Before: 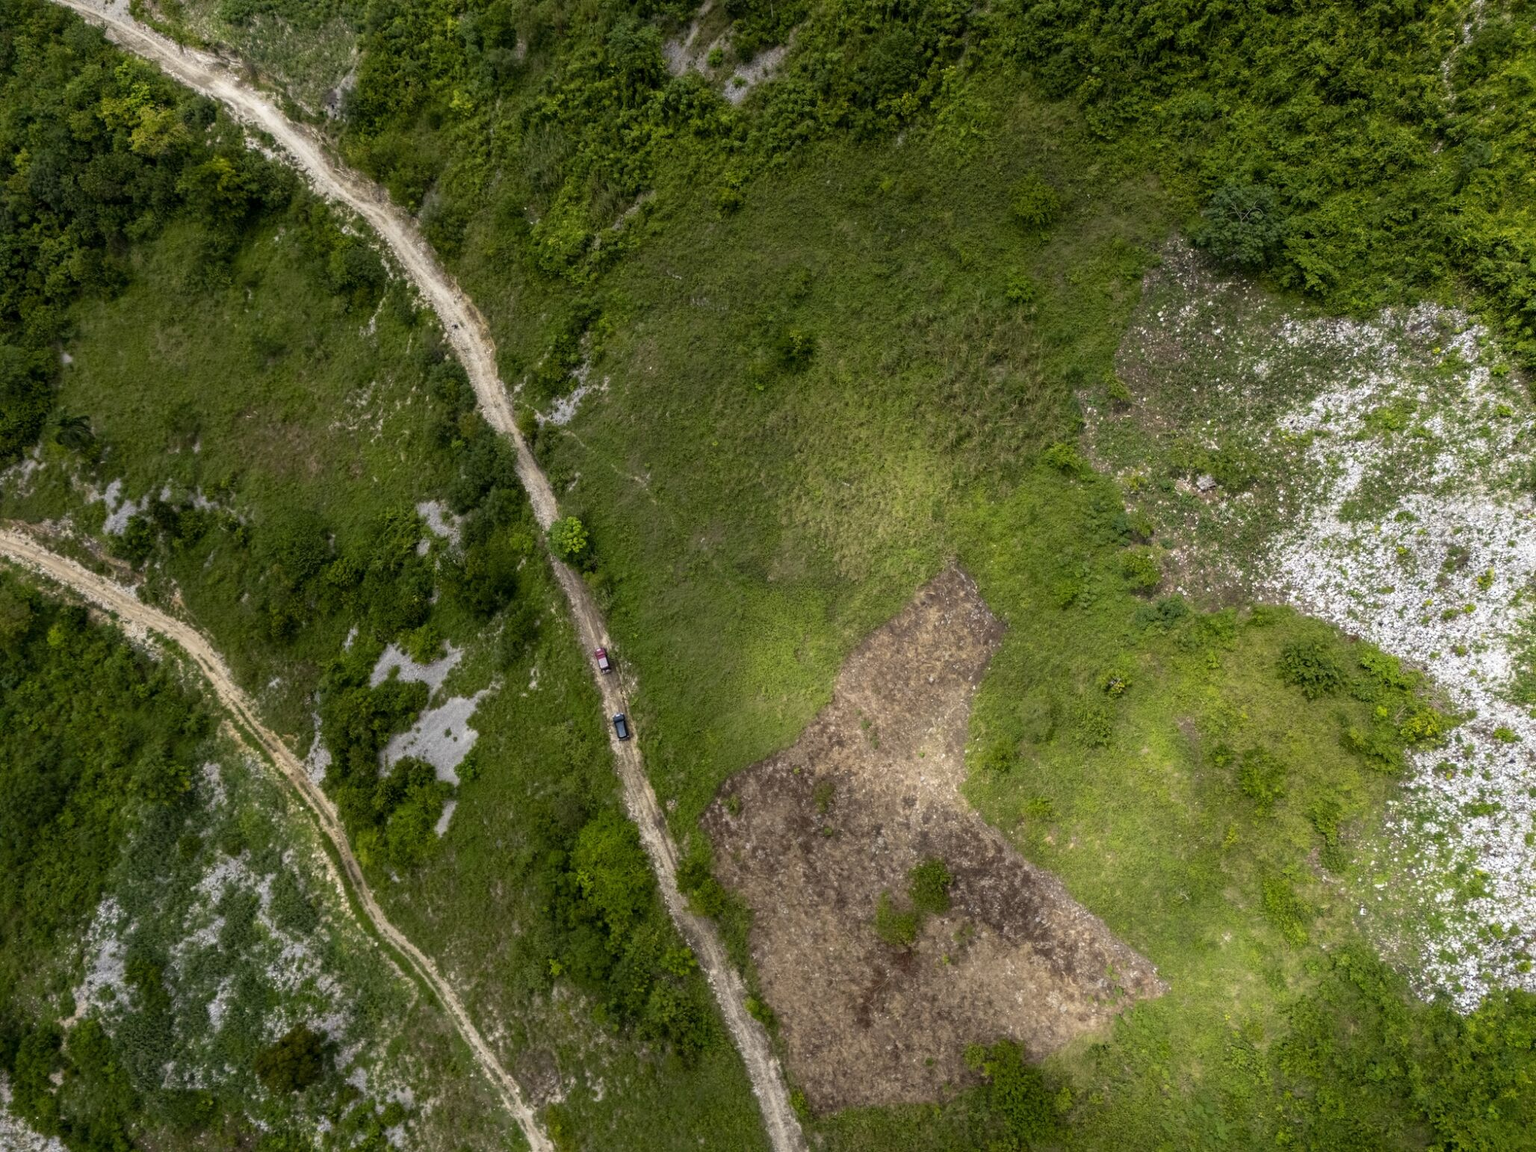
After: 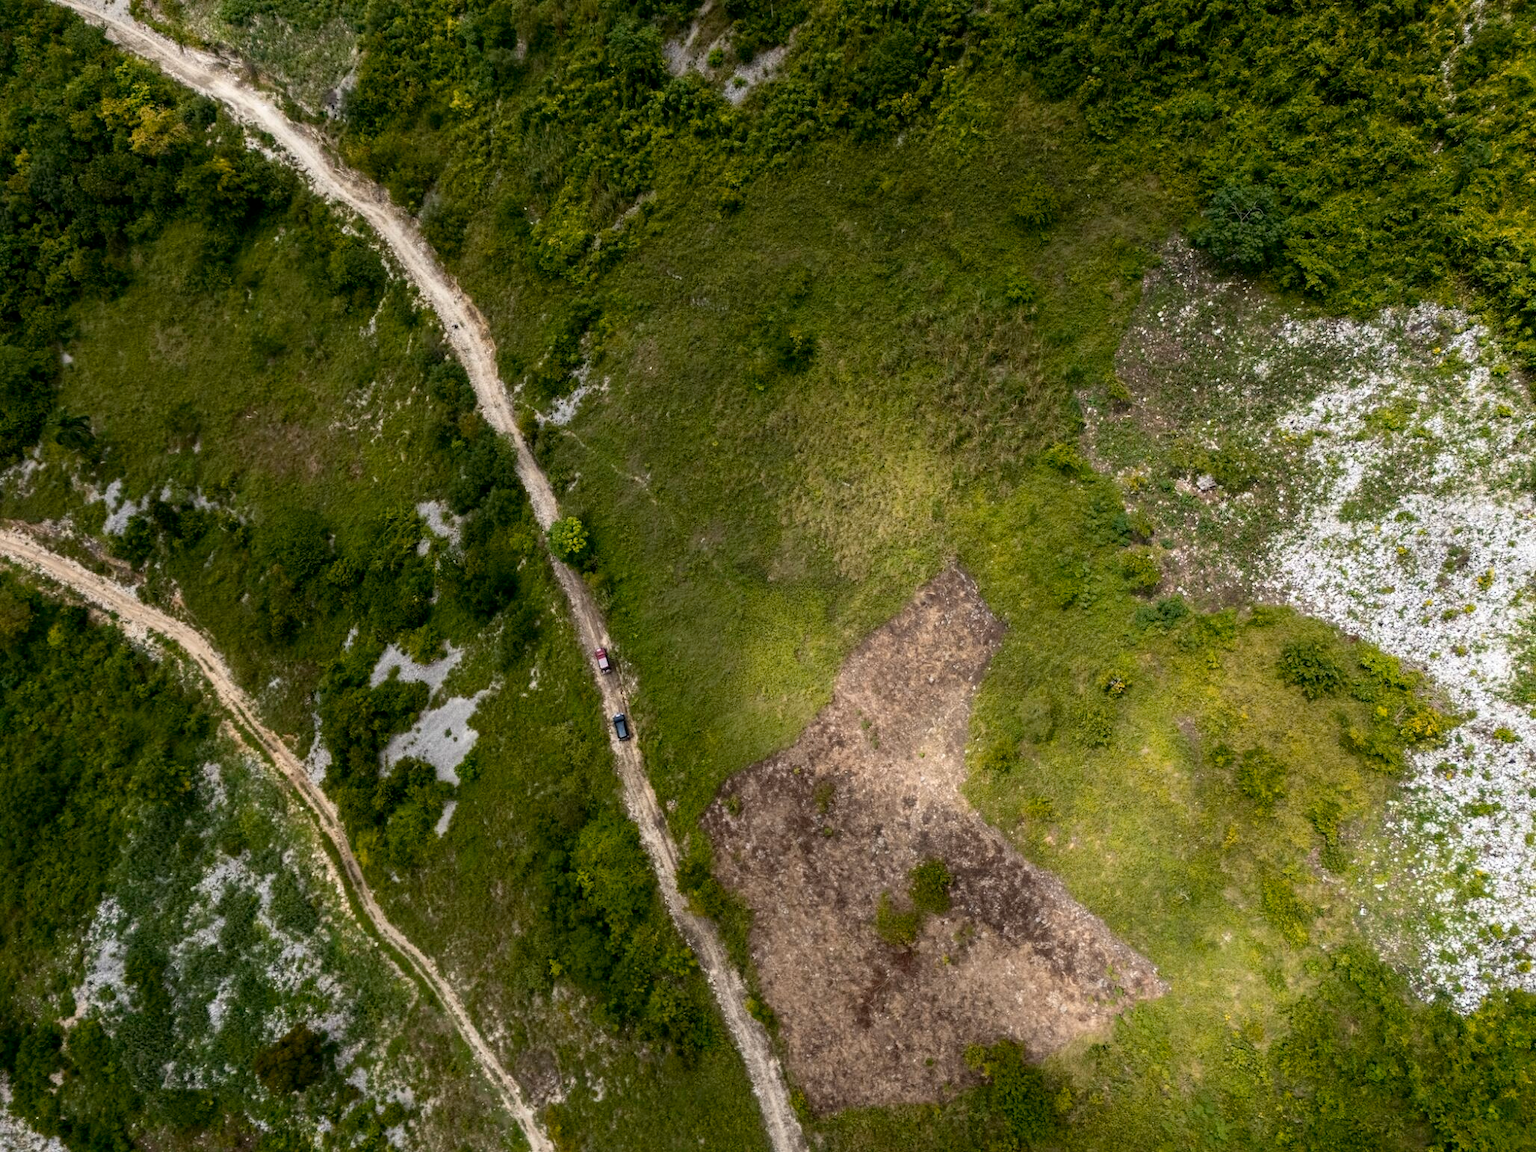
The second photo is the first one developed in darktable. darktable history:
contrast brightness saturation: contrast 0.144
color zones: curves: ch1 [(0, 0.455) (0.063, 0.455) (0.286, 0.495) (0.429, 0.5) (0.571, 0.5) (0.714, 0.5) (0.857, 0.5) (1, 0.455)]; ch2 [(0, 0.532) (0.063, 0.521) (0.233, 0.447) (0.429, 0.489) (0.571, 0.5) (0.714, 0.5) (0.857, 0.5) (1, 0.532)]
